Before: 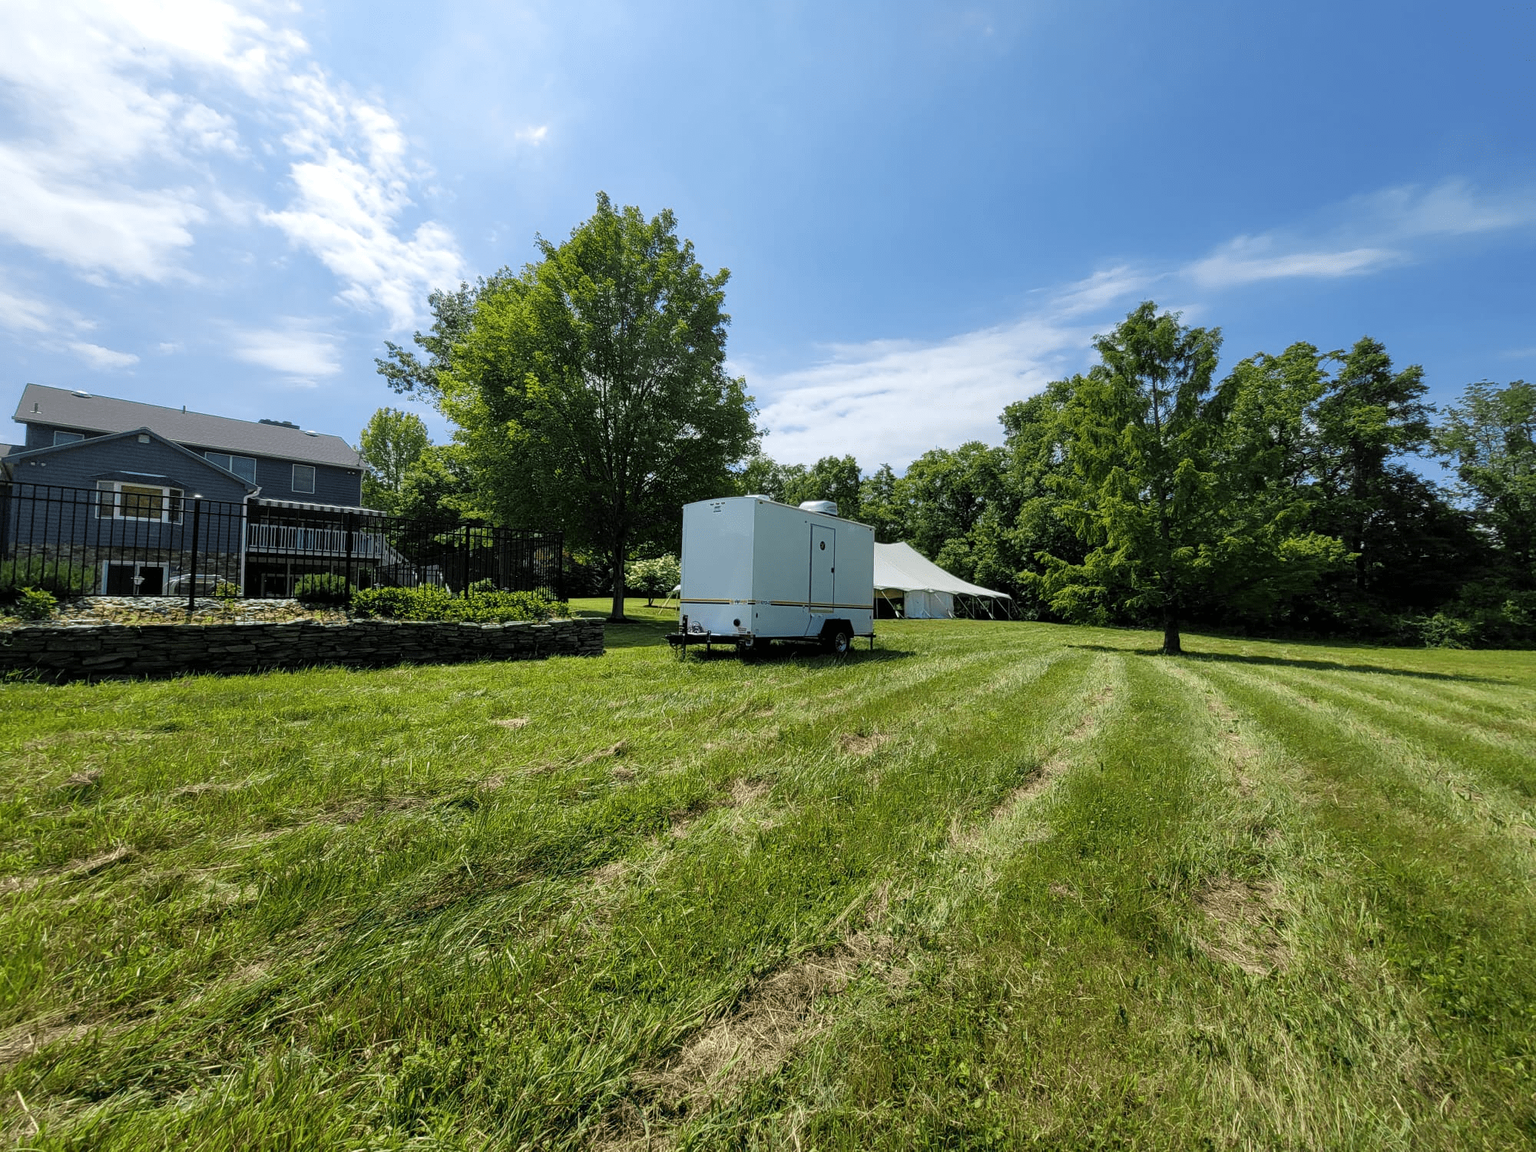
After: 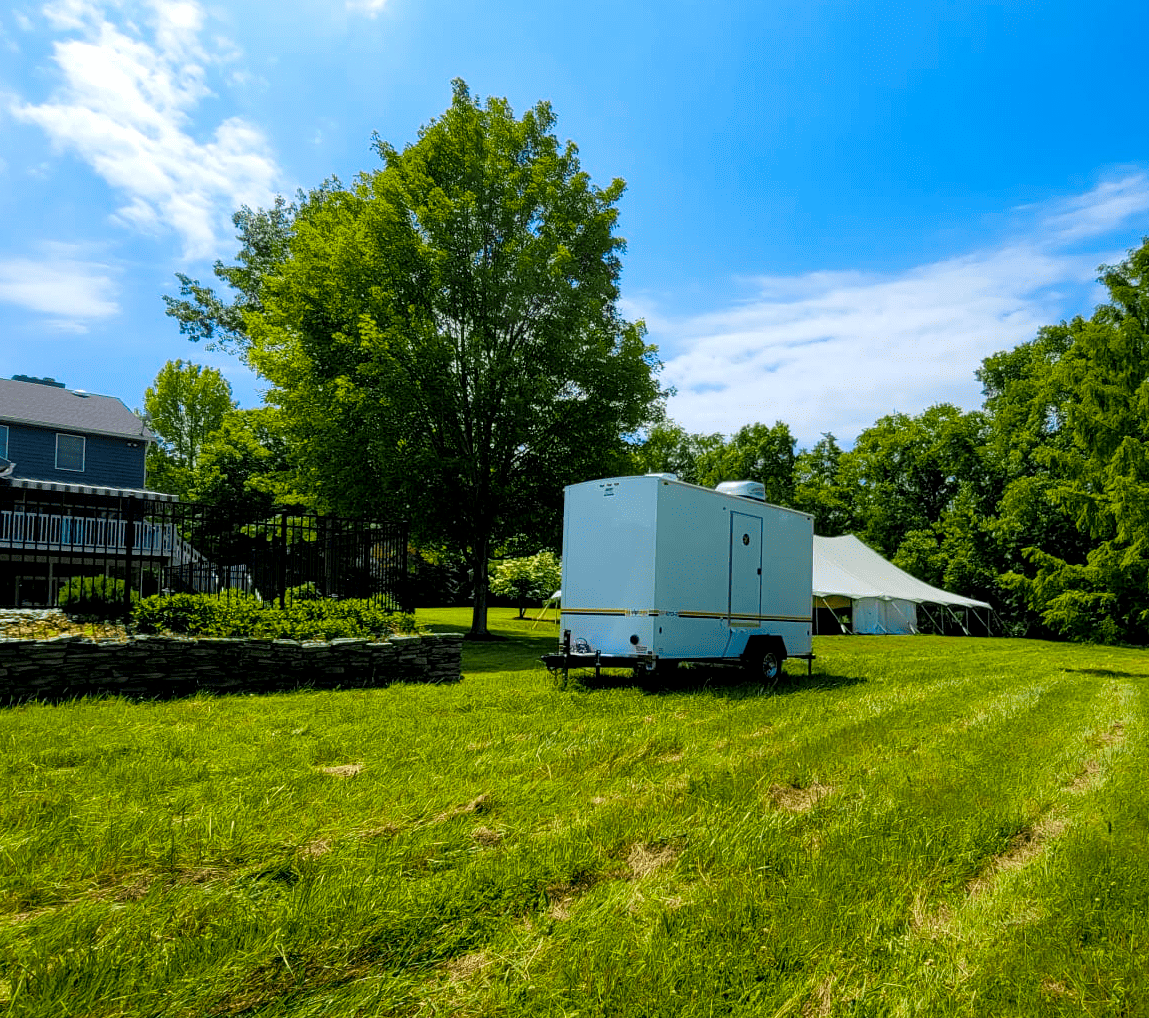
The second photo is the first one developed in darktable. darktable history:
crop: left 16.257%, top 11.41%, right 26.262%, bottom 20.706%
color balance rgb: global offset › luminance -0.471%, linear chroma grading › global chroma 41.727%, perceptual saturation grading › global saturation 14.932%, global vibrance 20%
